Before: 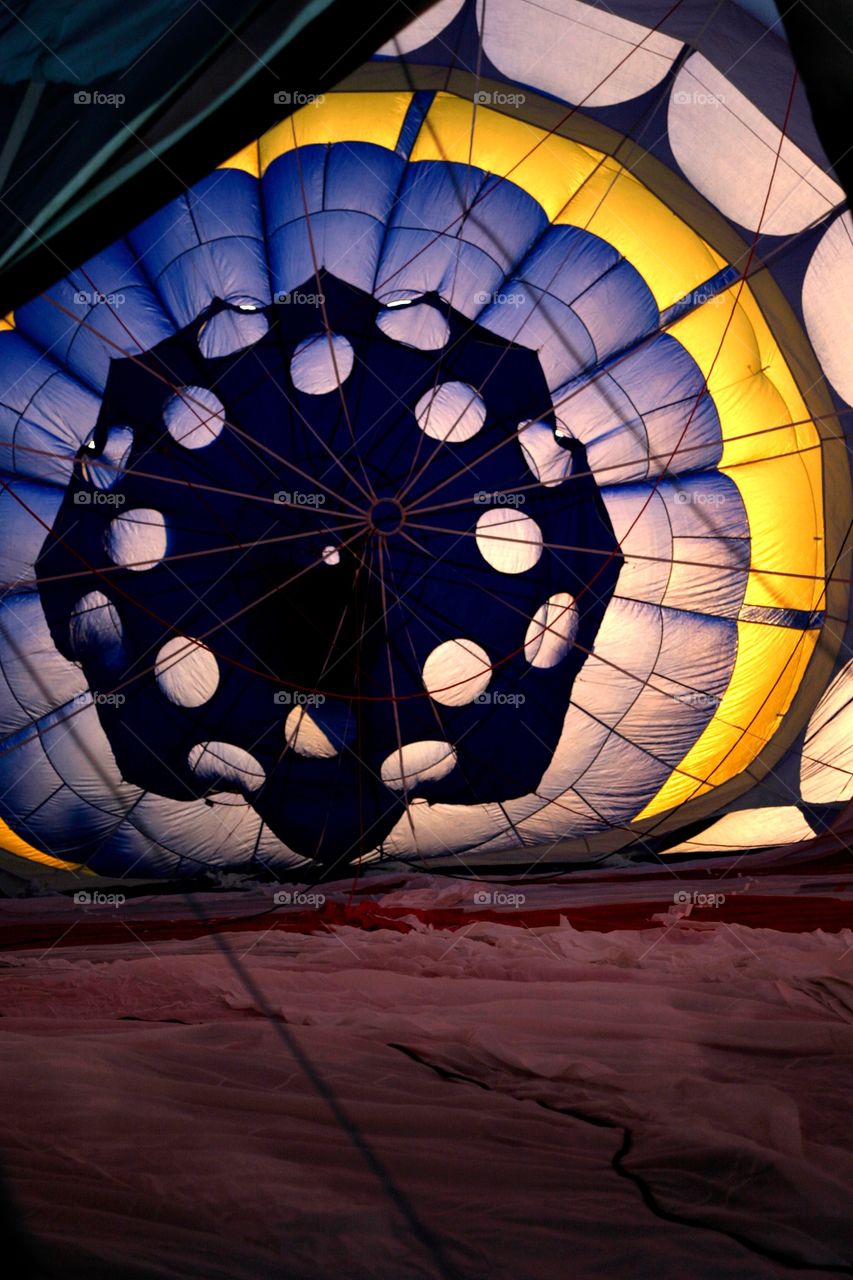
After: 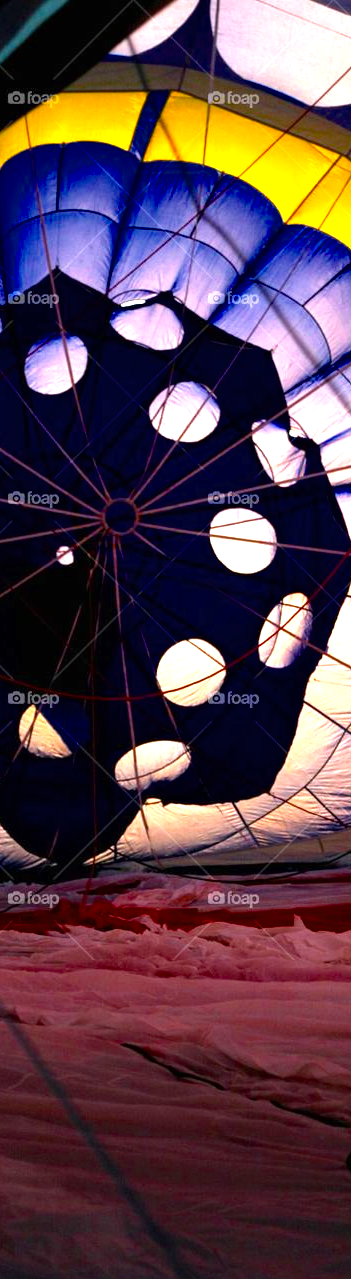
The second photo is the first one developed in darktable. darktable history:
color balance rgb: shadows fall-off 299.87%, white fulcrum 1.99 EV, highlights fall-off 299.507%, perceptual saturation grading › global saturation 19.926%, perceptual brilliance grading › highlights 9.244%, perceptual brilliance grading › mid-tones 5.277%, mask middle-gray fulcrum 99.866%, global vibrance 16.002%, contrast gray fulcrum 38.295%, saturation formula JzAzBz (2021)
exposure: black level correction 0, exposure 1.096 EV, compensate exposure bias true, compensate highlight preservation false
crop: left 31.21%, right 27.44%
